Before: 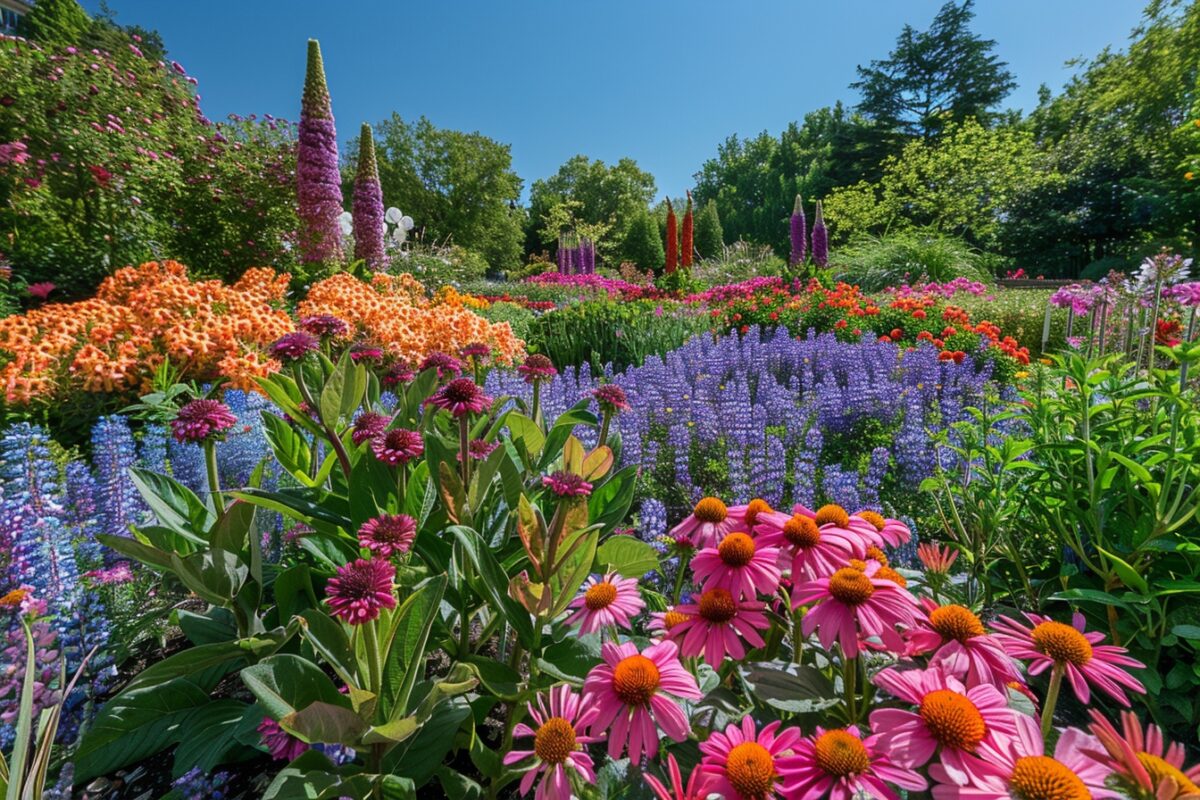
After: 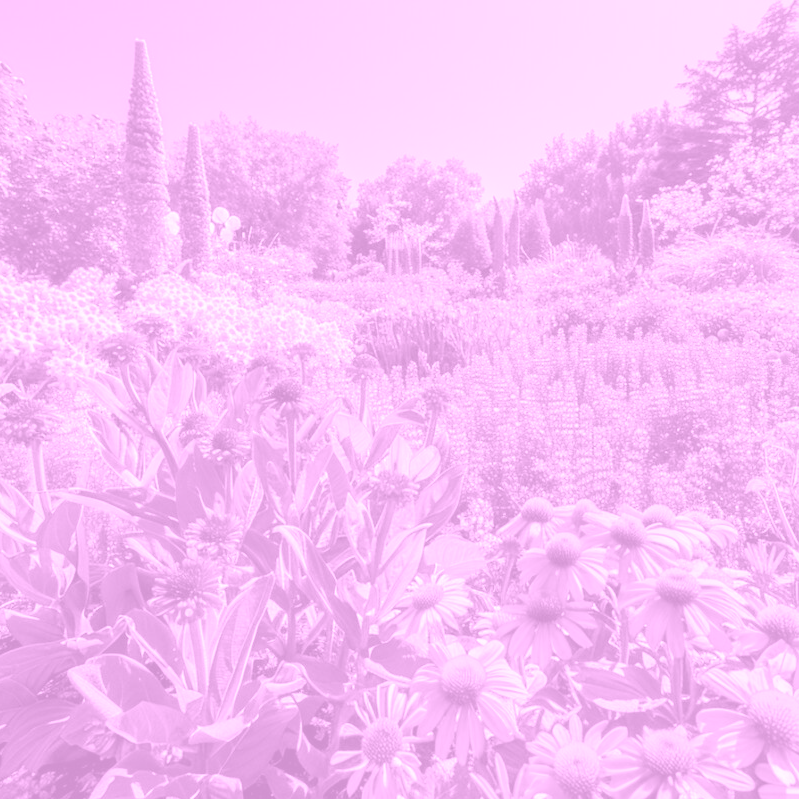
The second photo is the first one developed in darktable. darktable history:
crop and rotate: left 14.436%, right 18.898%
colorize: hue 331.2°, saturation 75%, source mix 30.28%, lightness 70.52%, version 1
exposure: exposure 1.089 EV, compensate highlight preservation false
